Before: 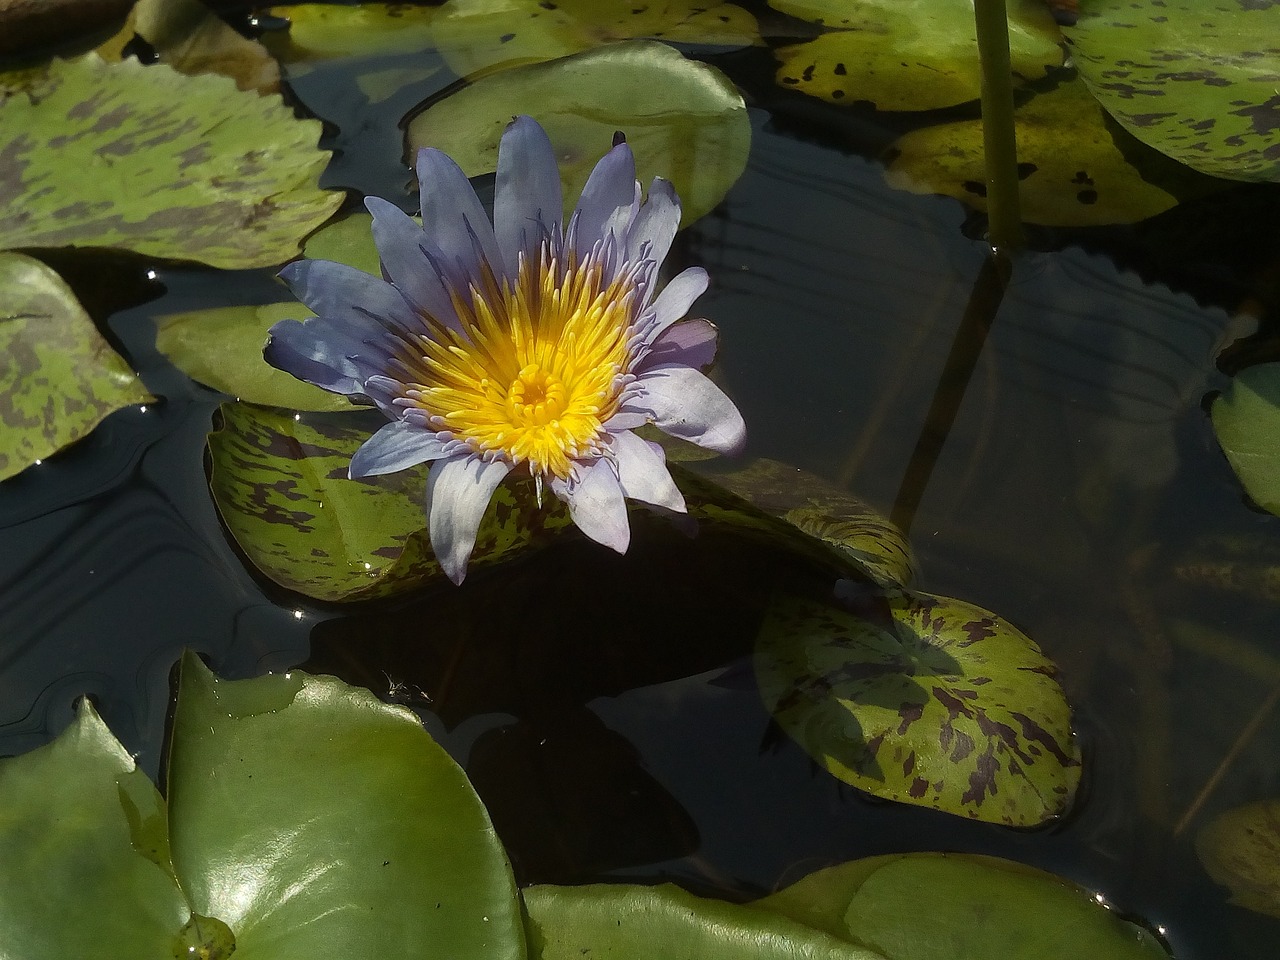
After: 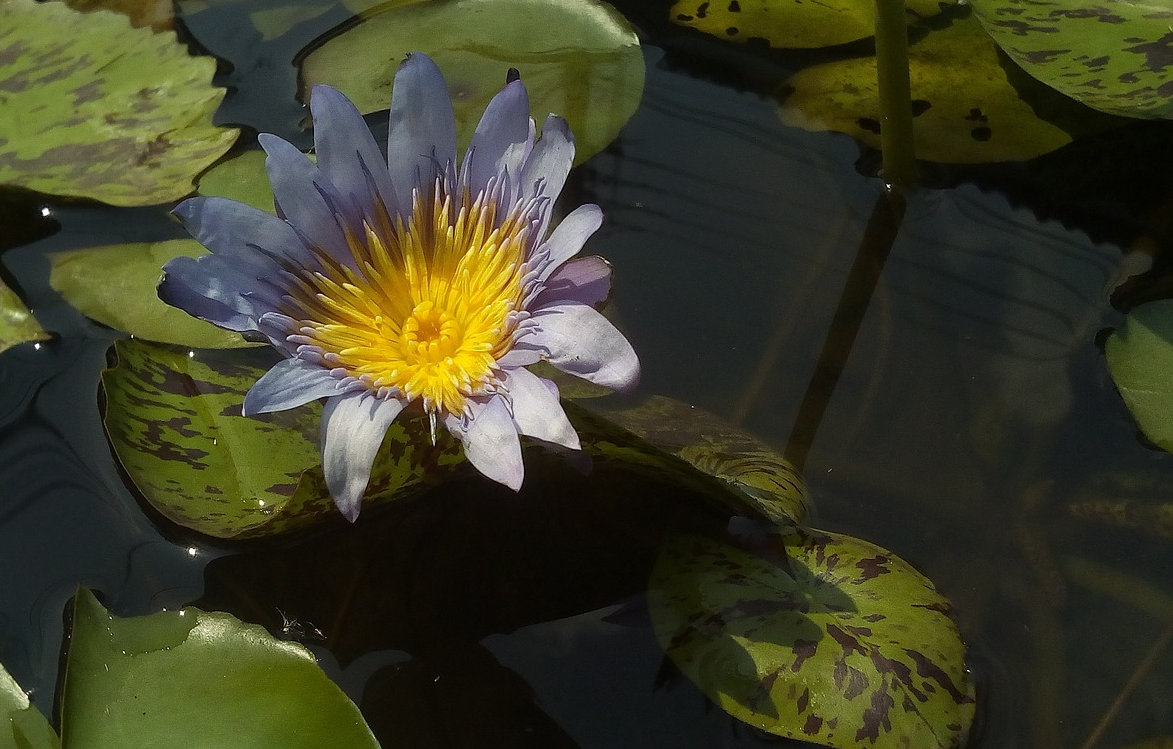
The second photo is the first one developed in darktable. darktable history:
exposure: compensate exposure bias true, compensate highlight preservation false
crop: left 8.335%, top 6.592%, bottom 15.357%
